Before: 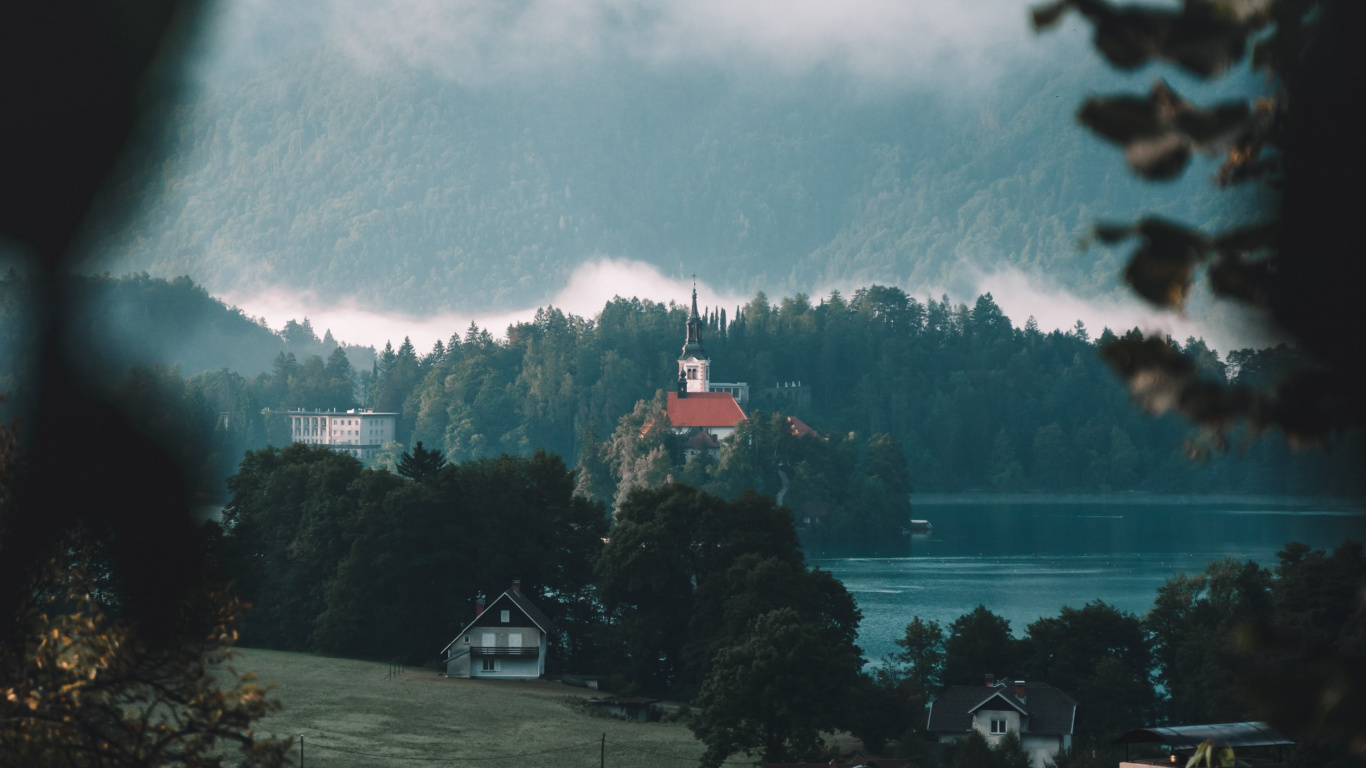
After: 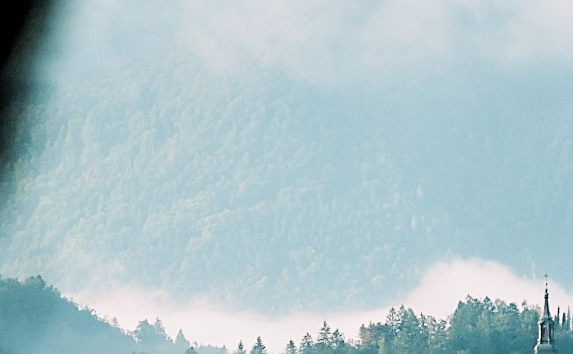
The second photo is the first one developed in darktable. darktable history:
levels: black 8.52%, levels [0, 0.478, 1]
crop and rotate: left 10.882%, top 0.067%, right 47.159%, bottom 53.805%
sharpen: amount 0.887
filmic rgb: black relative exposure -2.74 EV, white relative exposure 4.56 EV, hardness 1.74, contrast 1.236
exposure: black level correction 0.001, exposure 0.966 EV, compensate highlight preservation false
